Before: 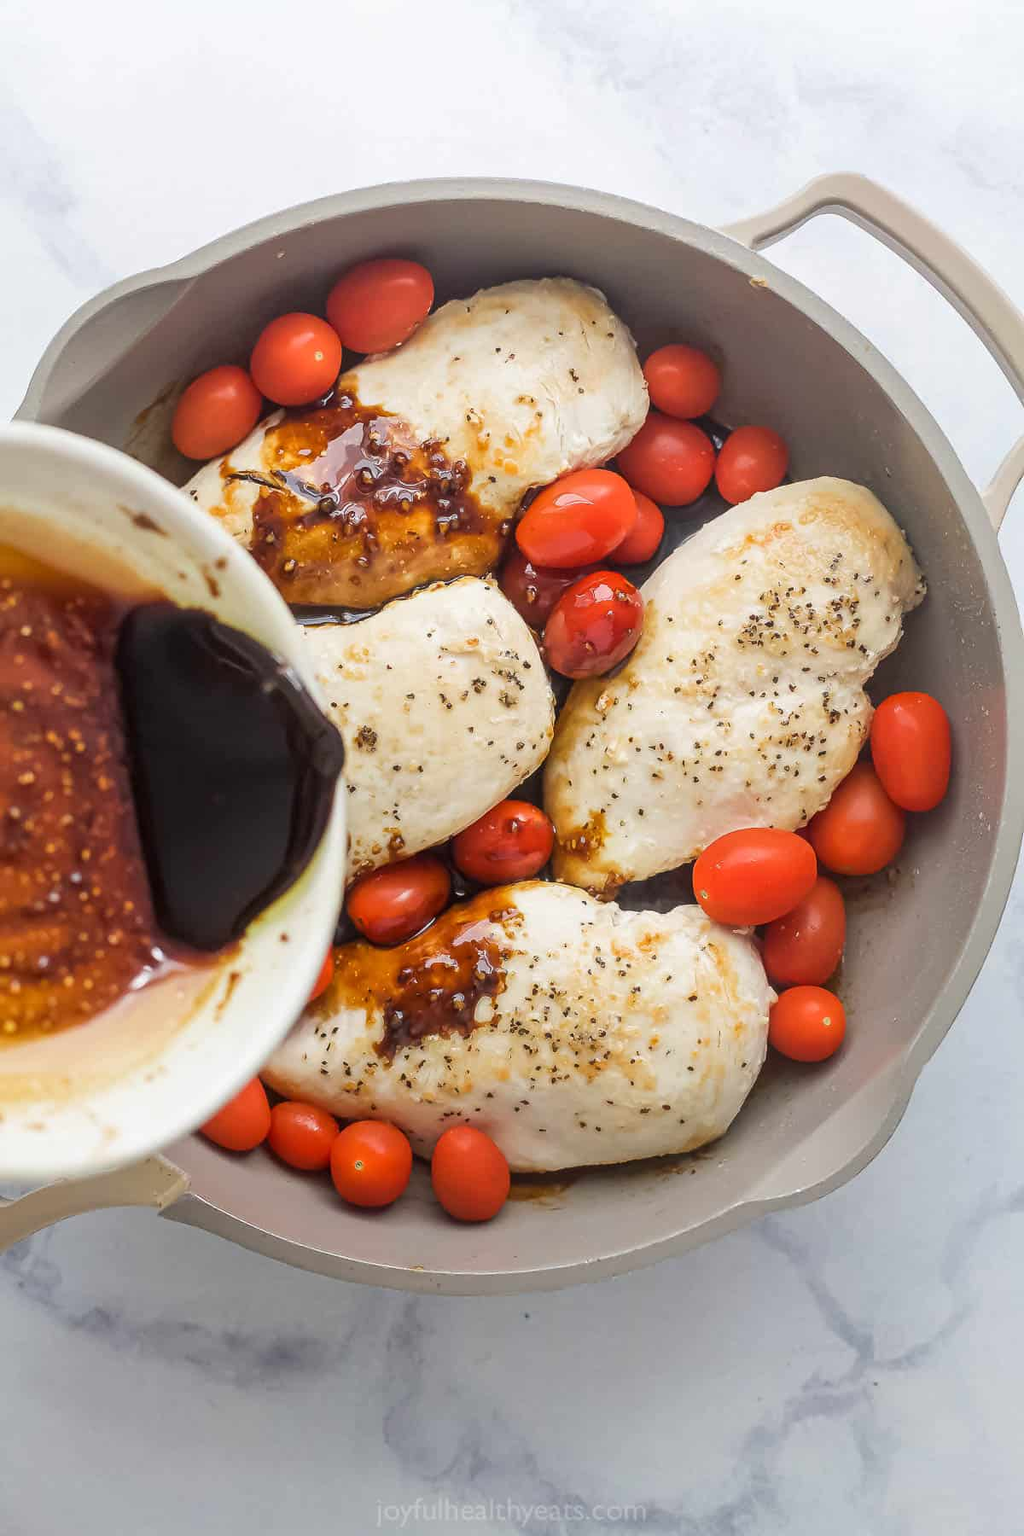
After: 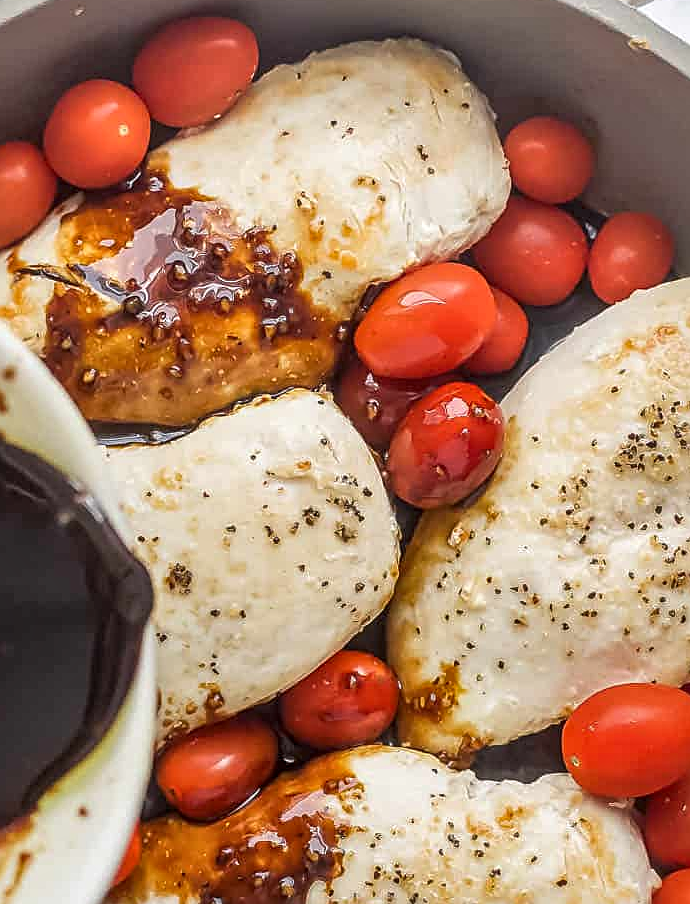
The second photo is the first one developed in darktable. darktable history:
local contrast: on, module defaults
crop: left 20.852%, top 15.945%, right 21.616%, bottom 33.779%
shadows and highlights: soften with gaussian
sharpen: on, module defaults
